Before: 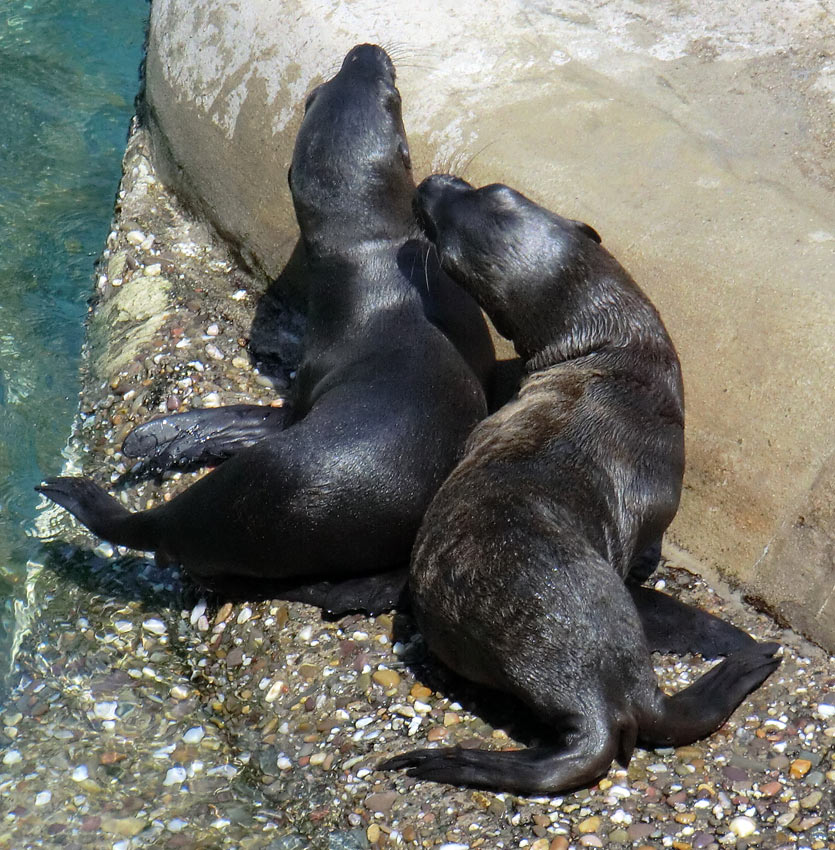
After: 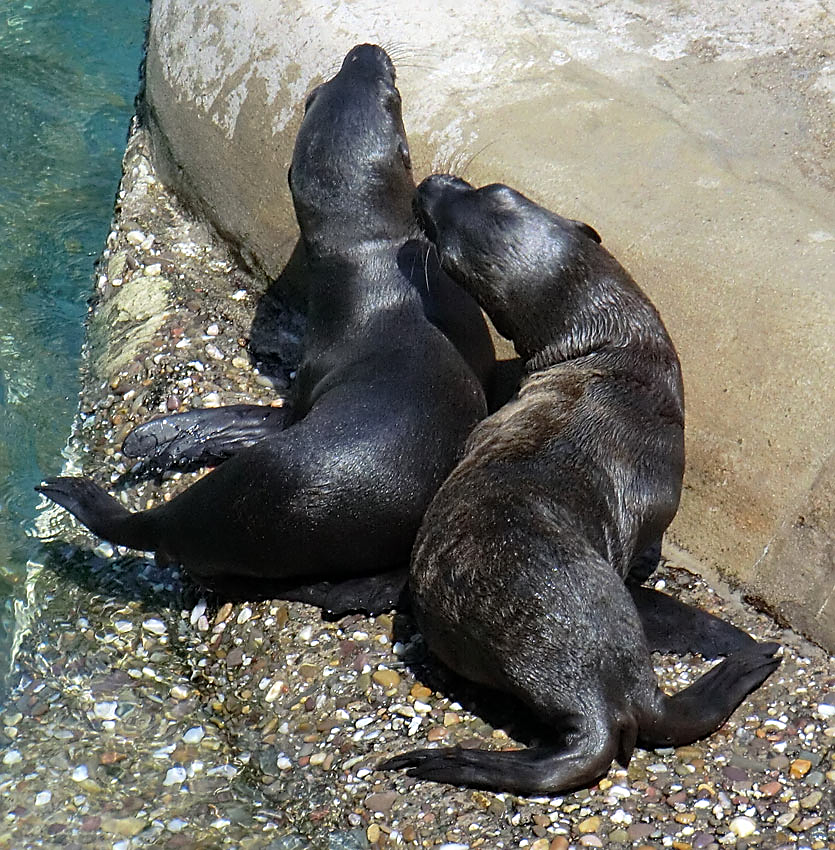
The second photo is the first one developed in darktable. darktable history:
sharpen: amount 0.584
